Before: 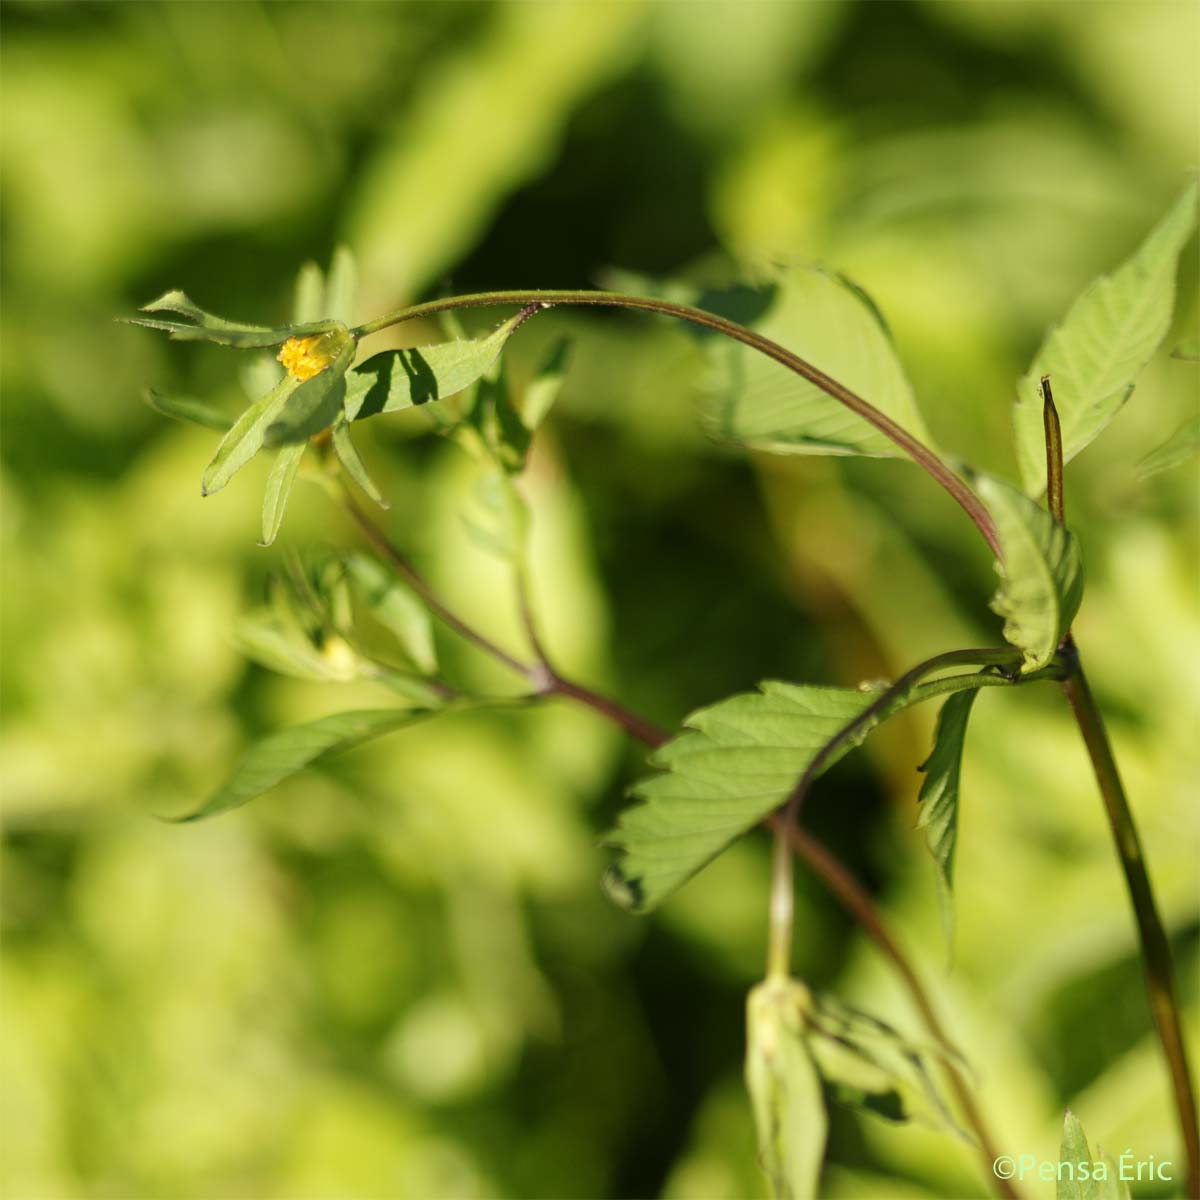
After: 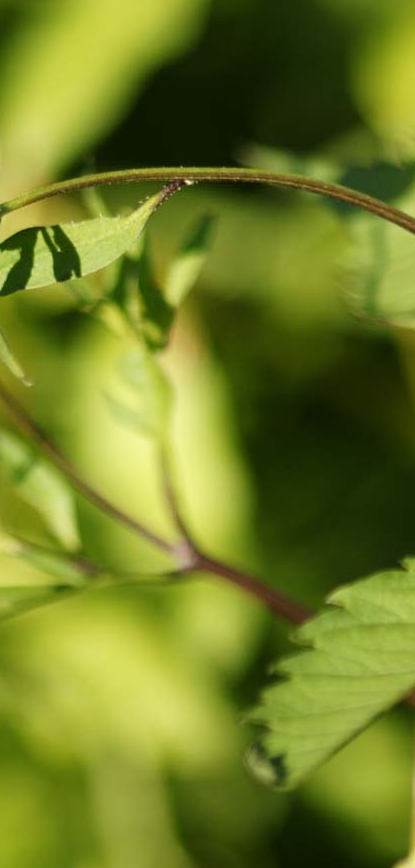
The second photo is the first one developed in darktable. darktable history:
crop and rotate: left 29.799%, top 10.317%, right 35.595%, bottom 17.281%
